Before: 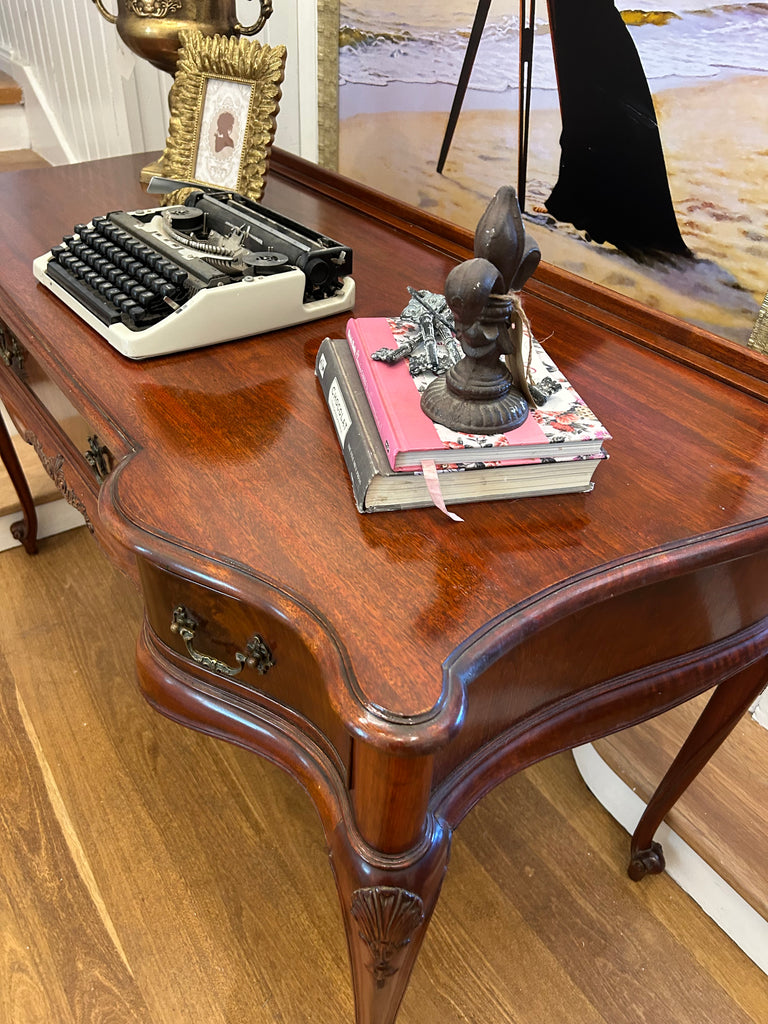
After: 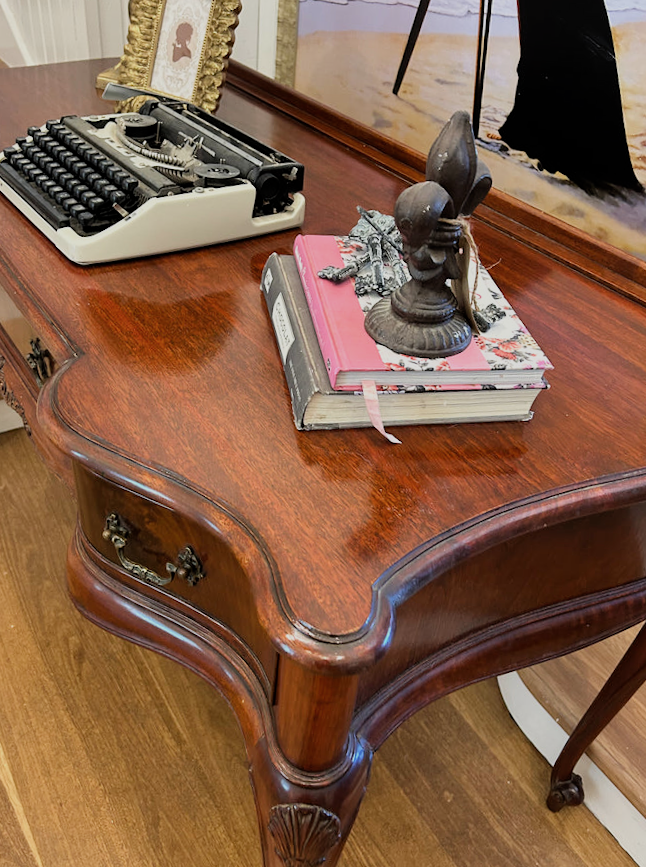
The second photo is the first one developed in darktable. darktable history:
filmic rgb: black relative exposure -16 EV, white relative exposure 6.86 EV, hardness 4.72, add noise in highlights 0.001, color science v3 (2019), use custom middle-gray values true, contrast in highlights soft
crop and rotate: angle -3.02°, left 5.272%, top 5.217%, right 4.782%, bottom 4.197%
